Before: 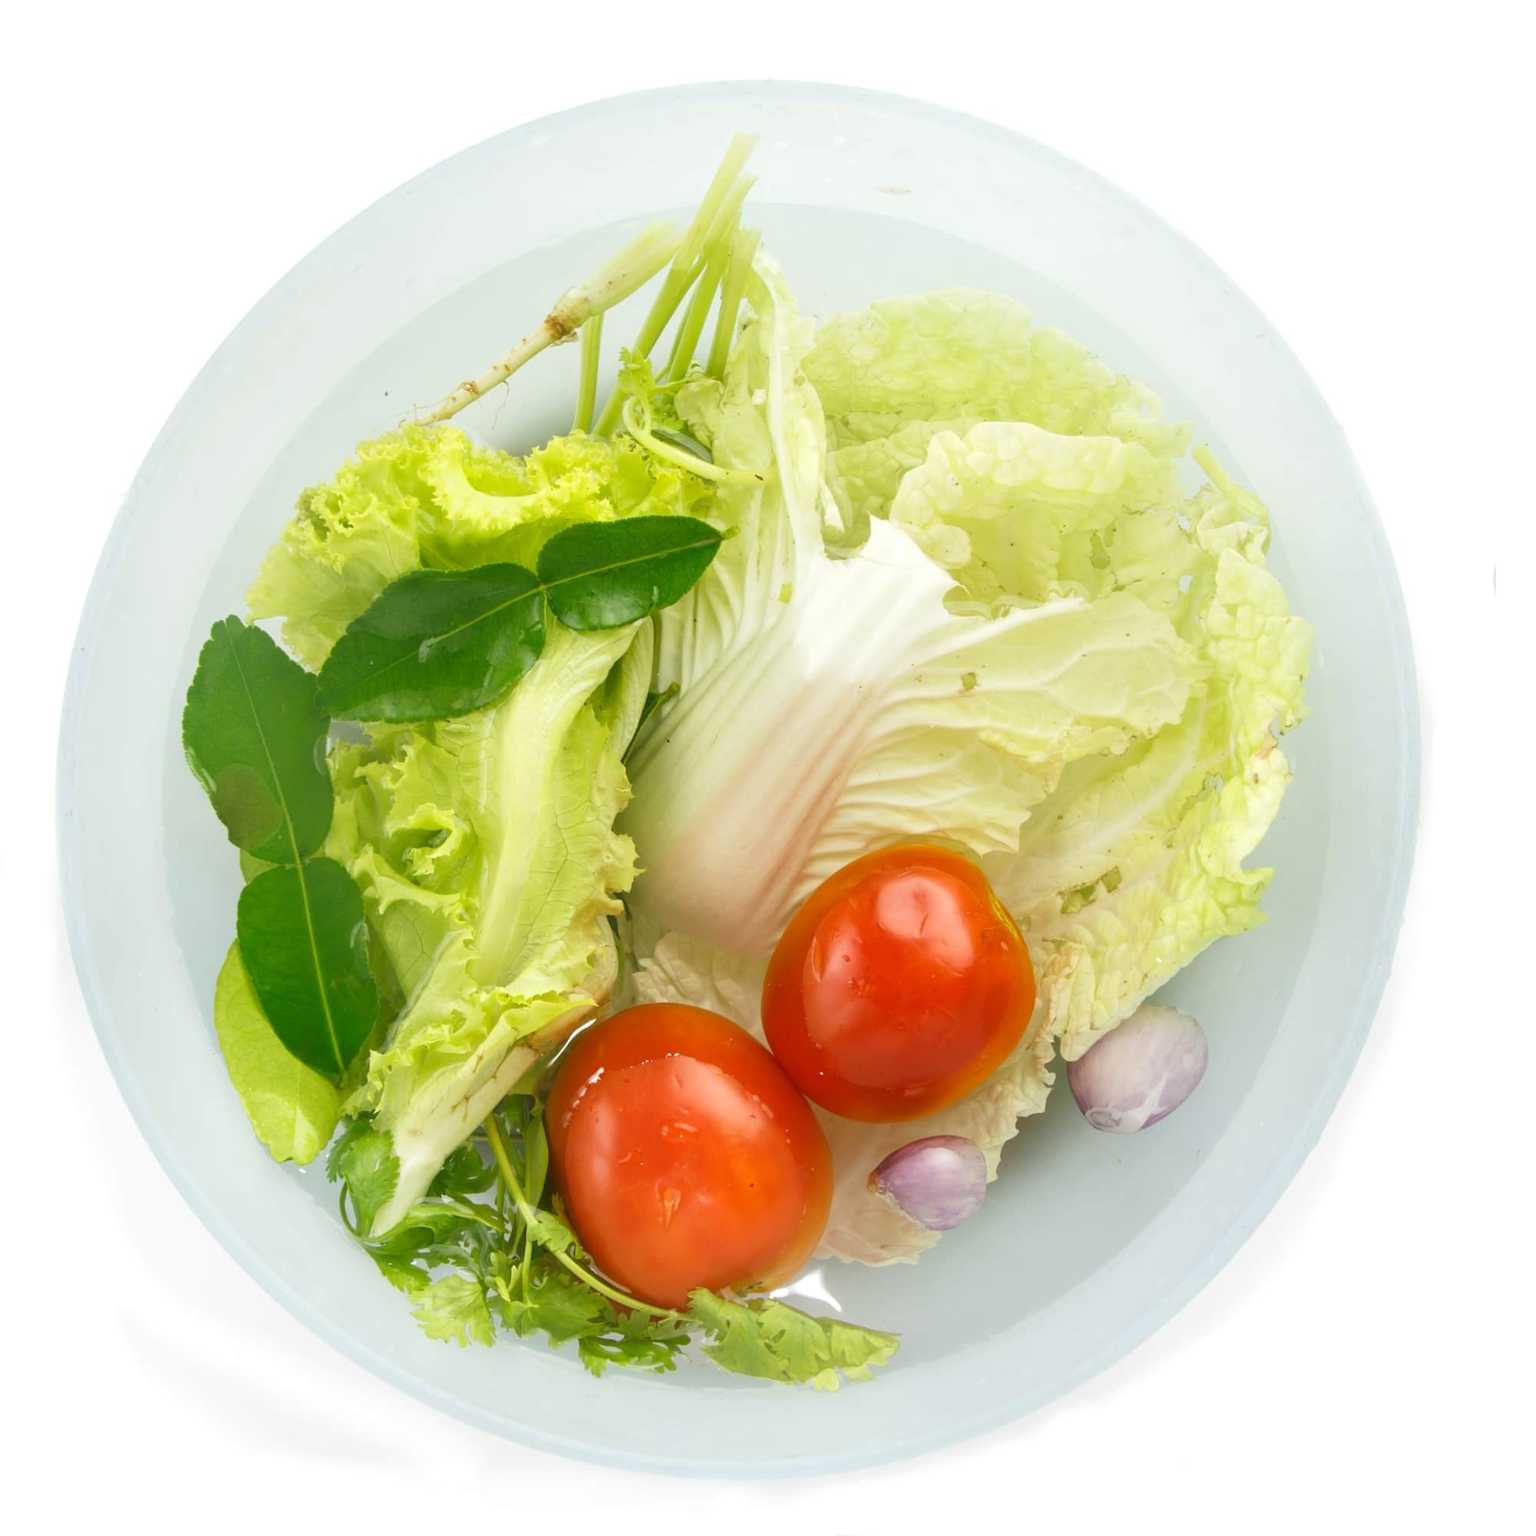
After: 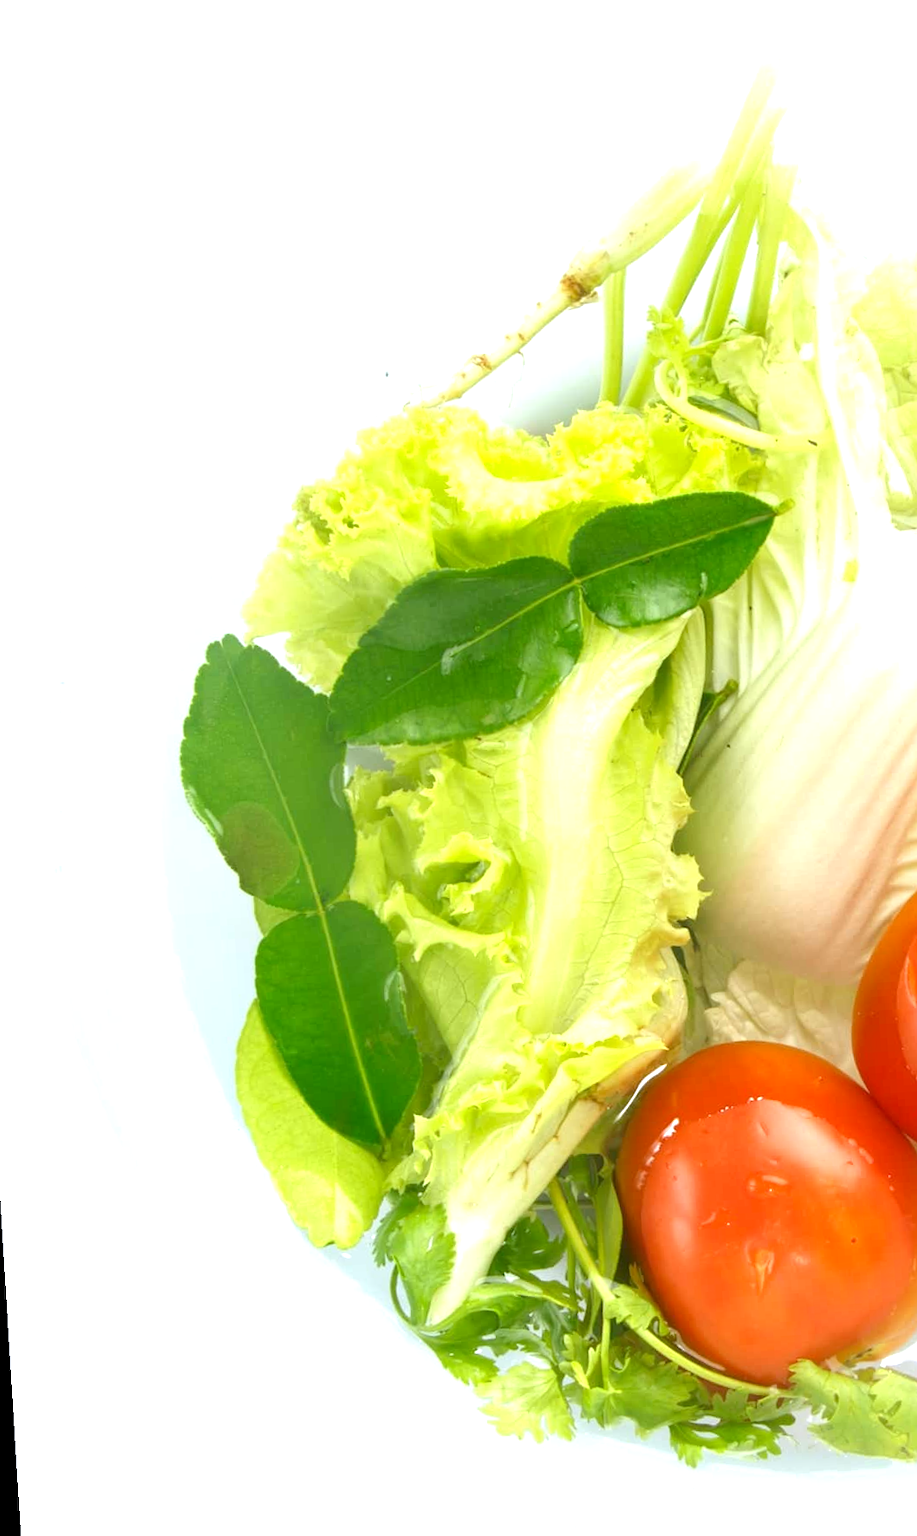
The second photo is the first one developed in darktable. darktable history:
exposure: black level correction 0.001, exposure 0.675 EV, compensate highlight preservation false
white balance: red 0.974, blue 1.044
crop: left 0.587%, right 45.588%, bottom 0.086%
rotate and perspective: rotation -3.52°, crop left 0.036, crop right 0.964, crop top 0.081, crop bottom 0.919
